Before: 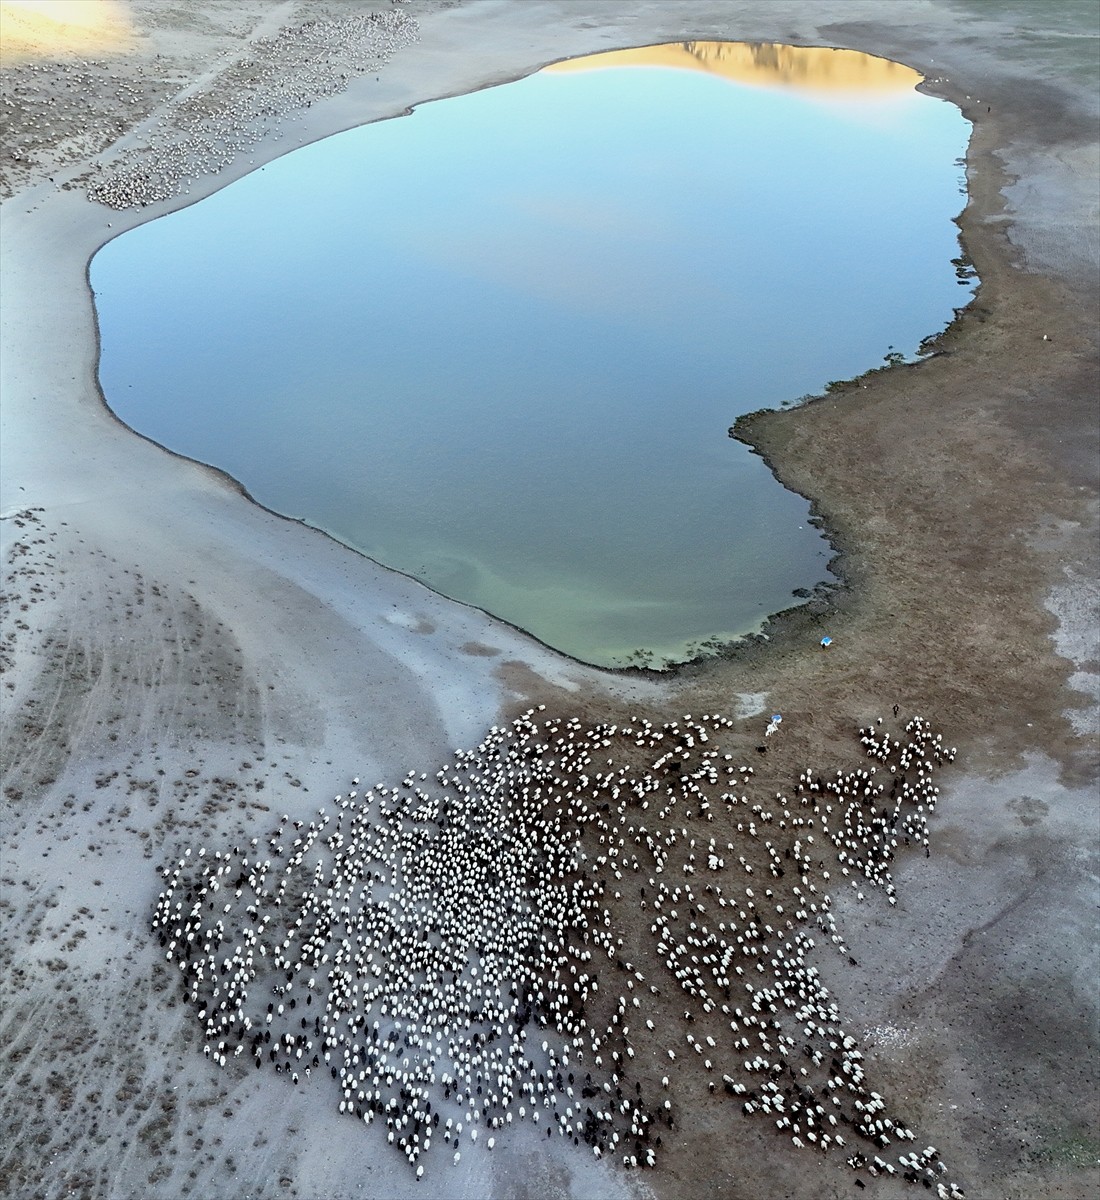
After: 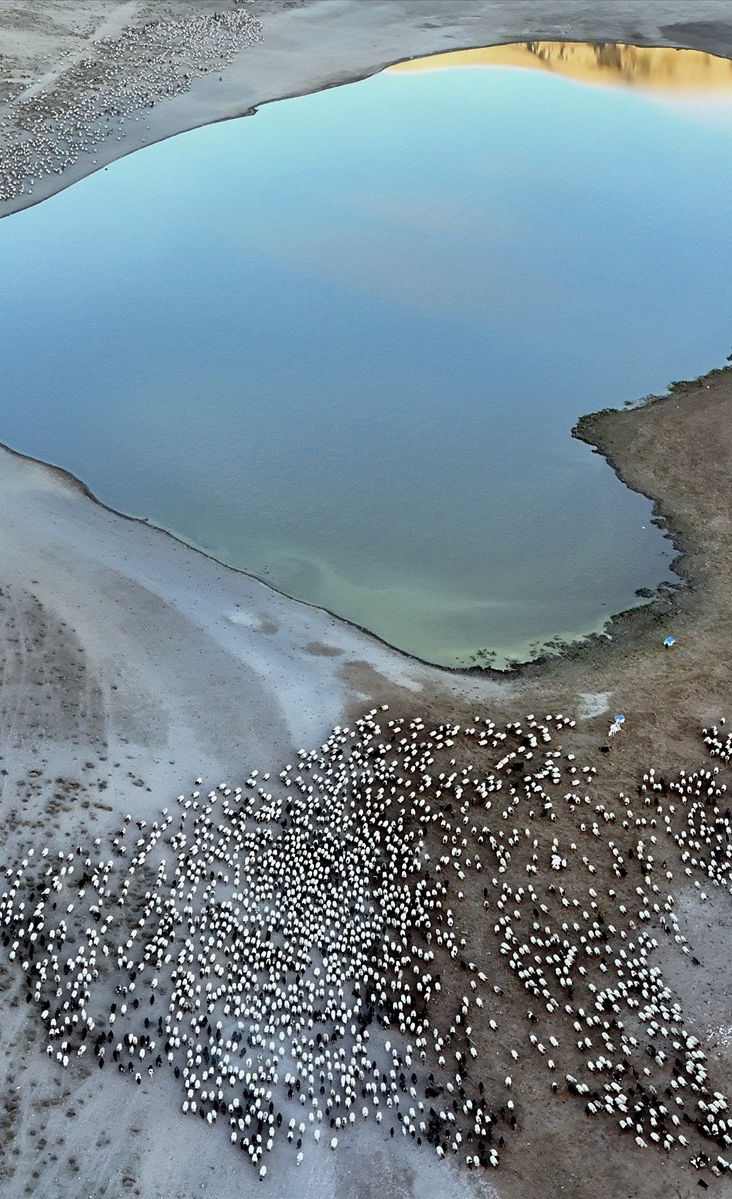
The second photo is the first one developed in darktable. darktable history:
crop and rotate: left 14.325%, right 19.124%
shadows and highlights: radius 117.8, shadows 42.54, highlights -61.86, soften with gaussian
